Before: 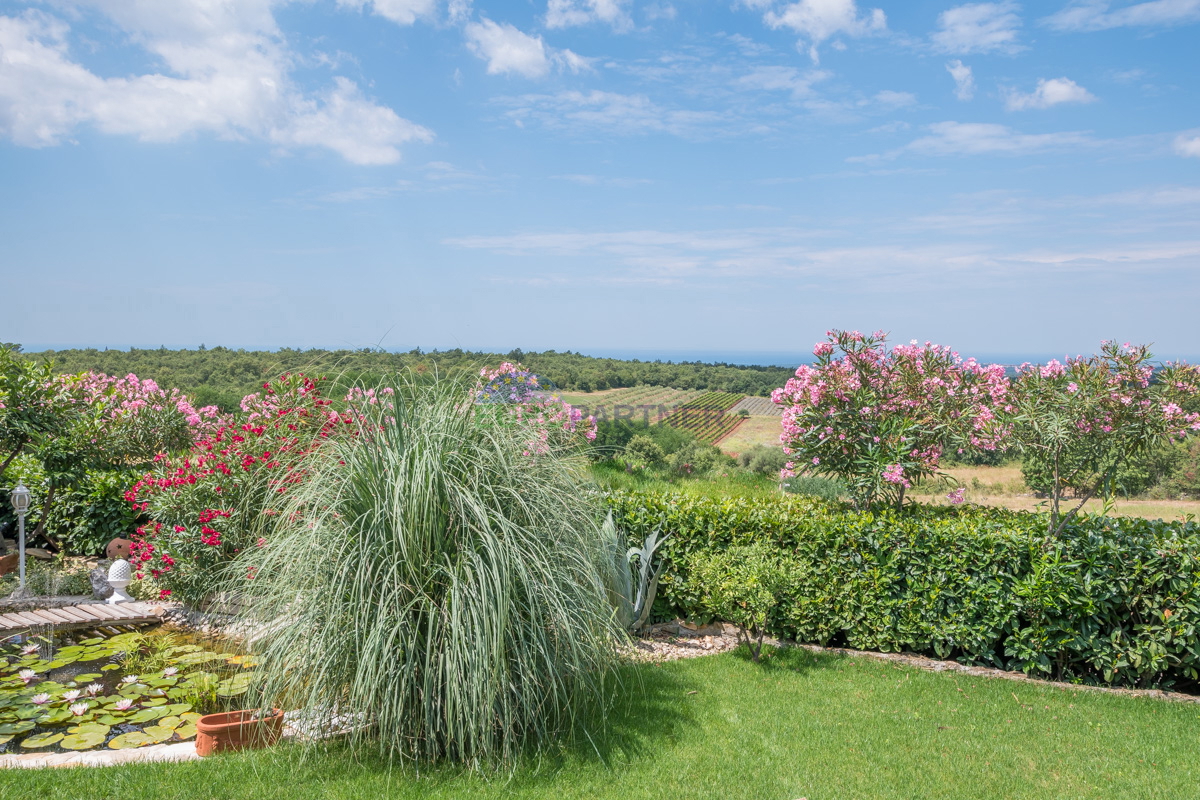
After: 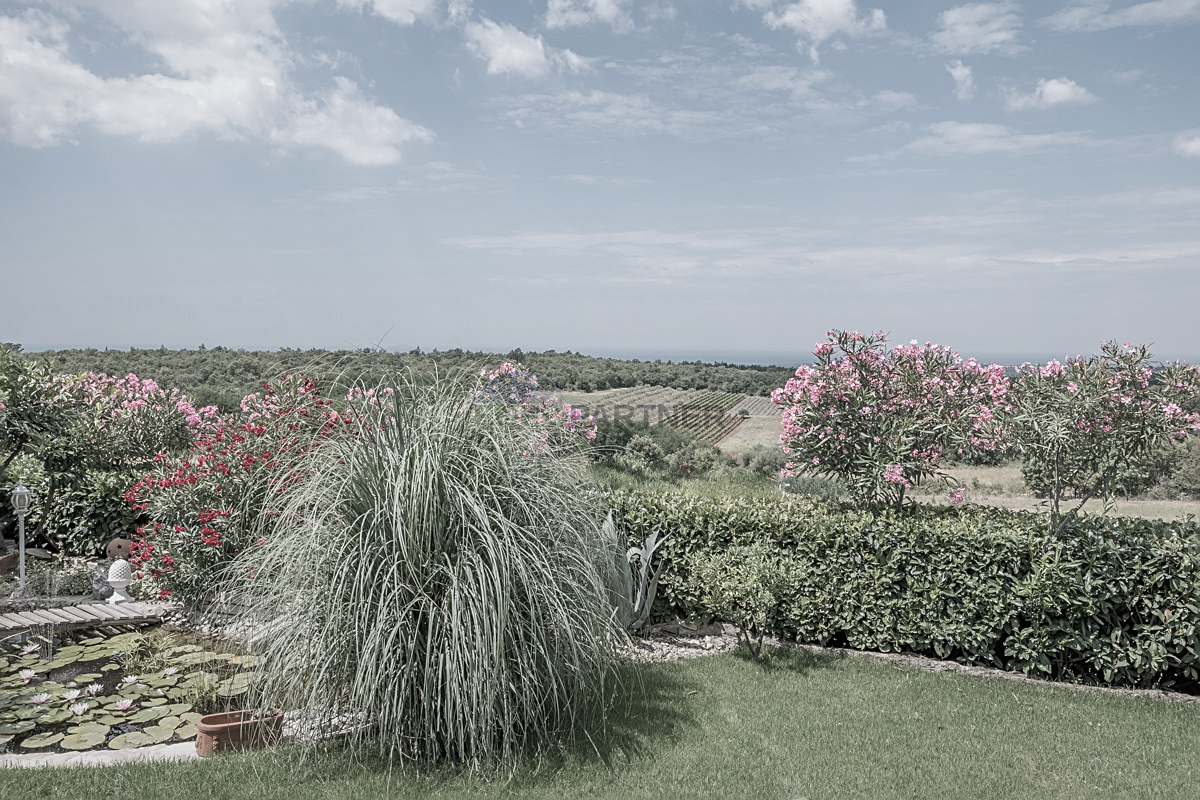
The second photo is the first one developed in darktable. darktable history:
sharpen: on, module defaults
color zones: curves: ch1 [(0, 0.34) (0.143, 0.164) (0.286, 0.152) (0.429, 0.176) (0.571, 0.173) (0.714, 0.188) (0.857, 0.199) (1, 0.34)]
graduated density: rotation -180°, offset 27.42
